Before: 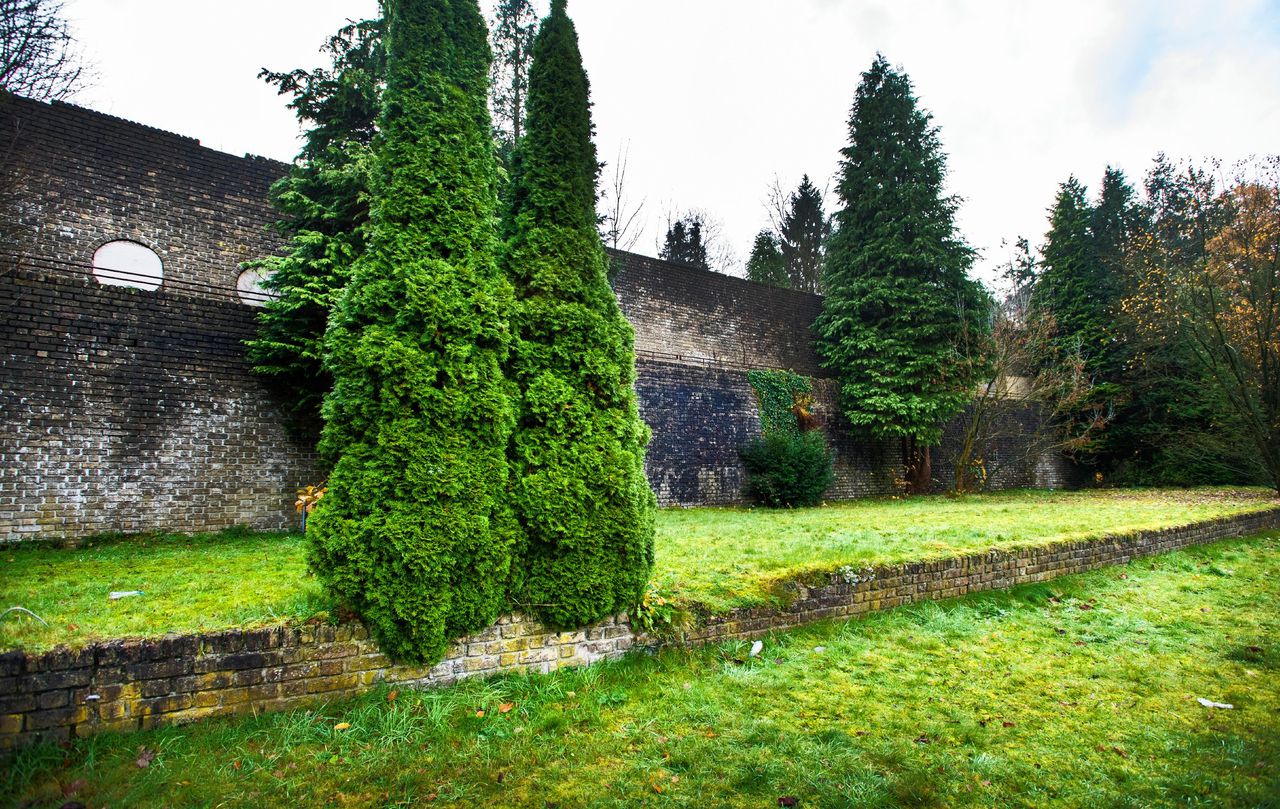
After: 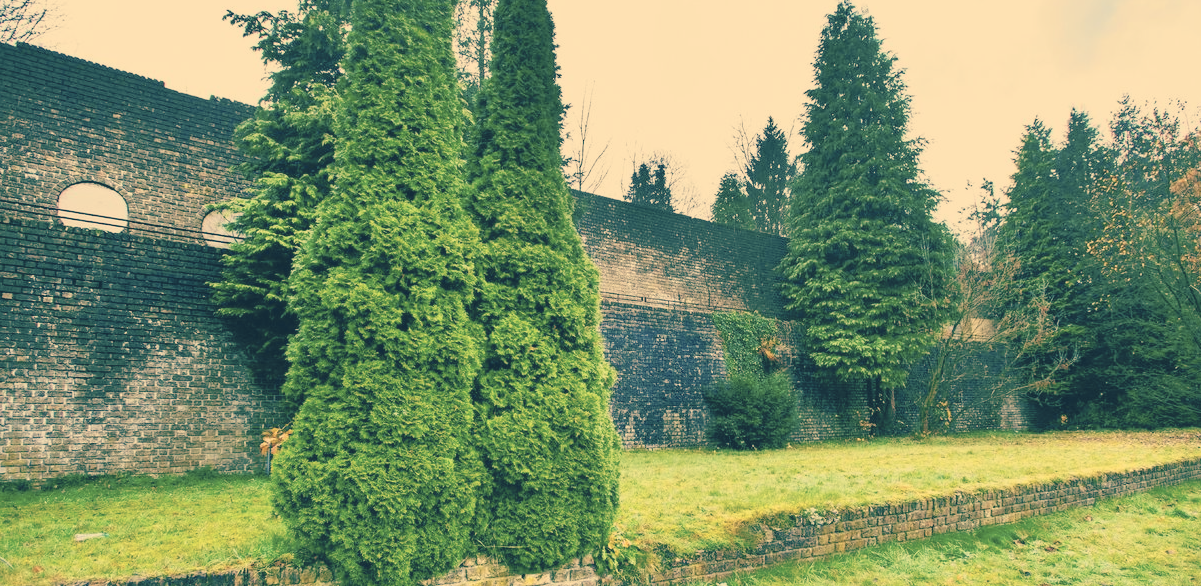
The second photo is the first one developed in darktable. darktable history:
tone equalizer: on, module defaults
contrast brightness saturation: contrast -0.26, saturation -0.43
levels: levels [0.093, 0.434, 0.988]
crop: left 2.737%, top 7.287%, right 3.421%, bottom 20.179%
color correction: highlights a* 10.32, highlights b* 14.66, shadows a* -9.59, shadows b* -15.02
color balance: mode lift, gamma, gain (sRGB), lift [1, 0.69, 1, 1], gamma [1, 1.482, 1, 1], gain [1, 1, 1, 0.802]
